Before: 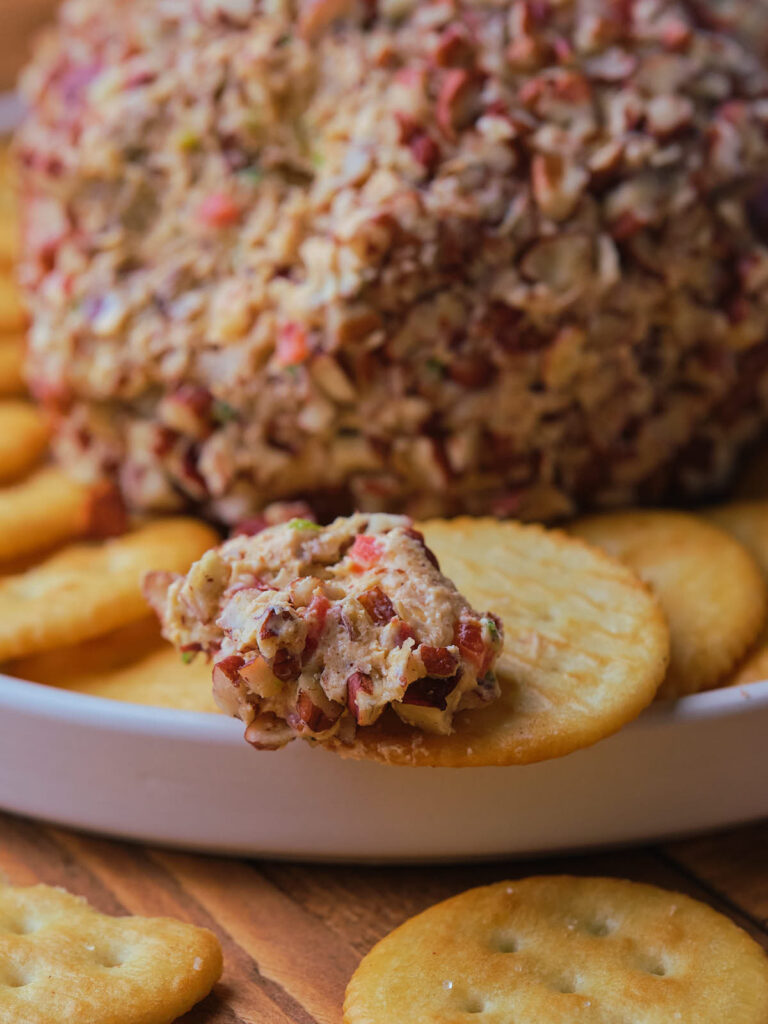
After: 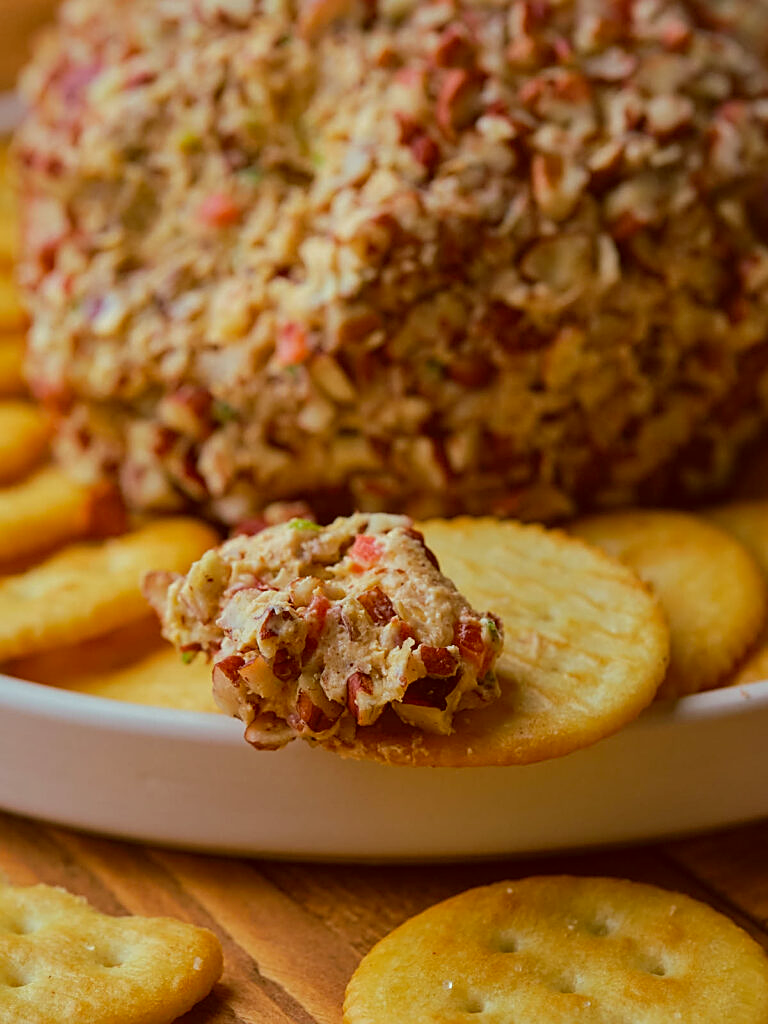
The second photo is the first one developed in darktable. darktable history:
shadows and highlights: shadows 30.62, highlights -62.4, soften with gaussian
color correction: highlights a* -5.17, highlights b* 9.79, shadows a* 9.21, shadows b* 24.22
sharpen: amount 0.498
